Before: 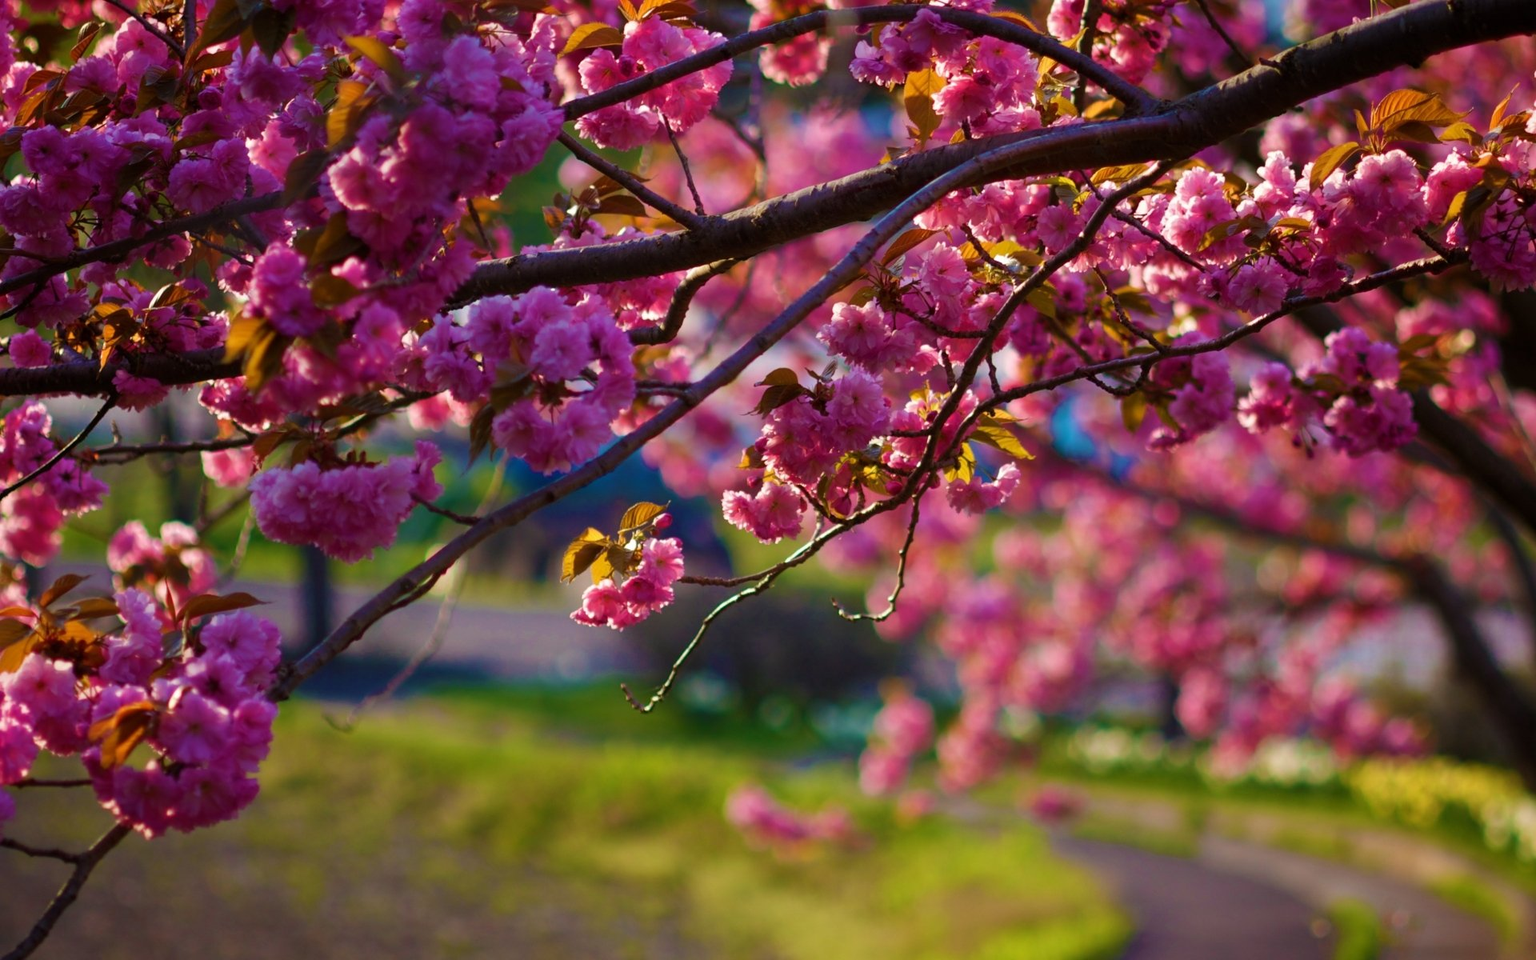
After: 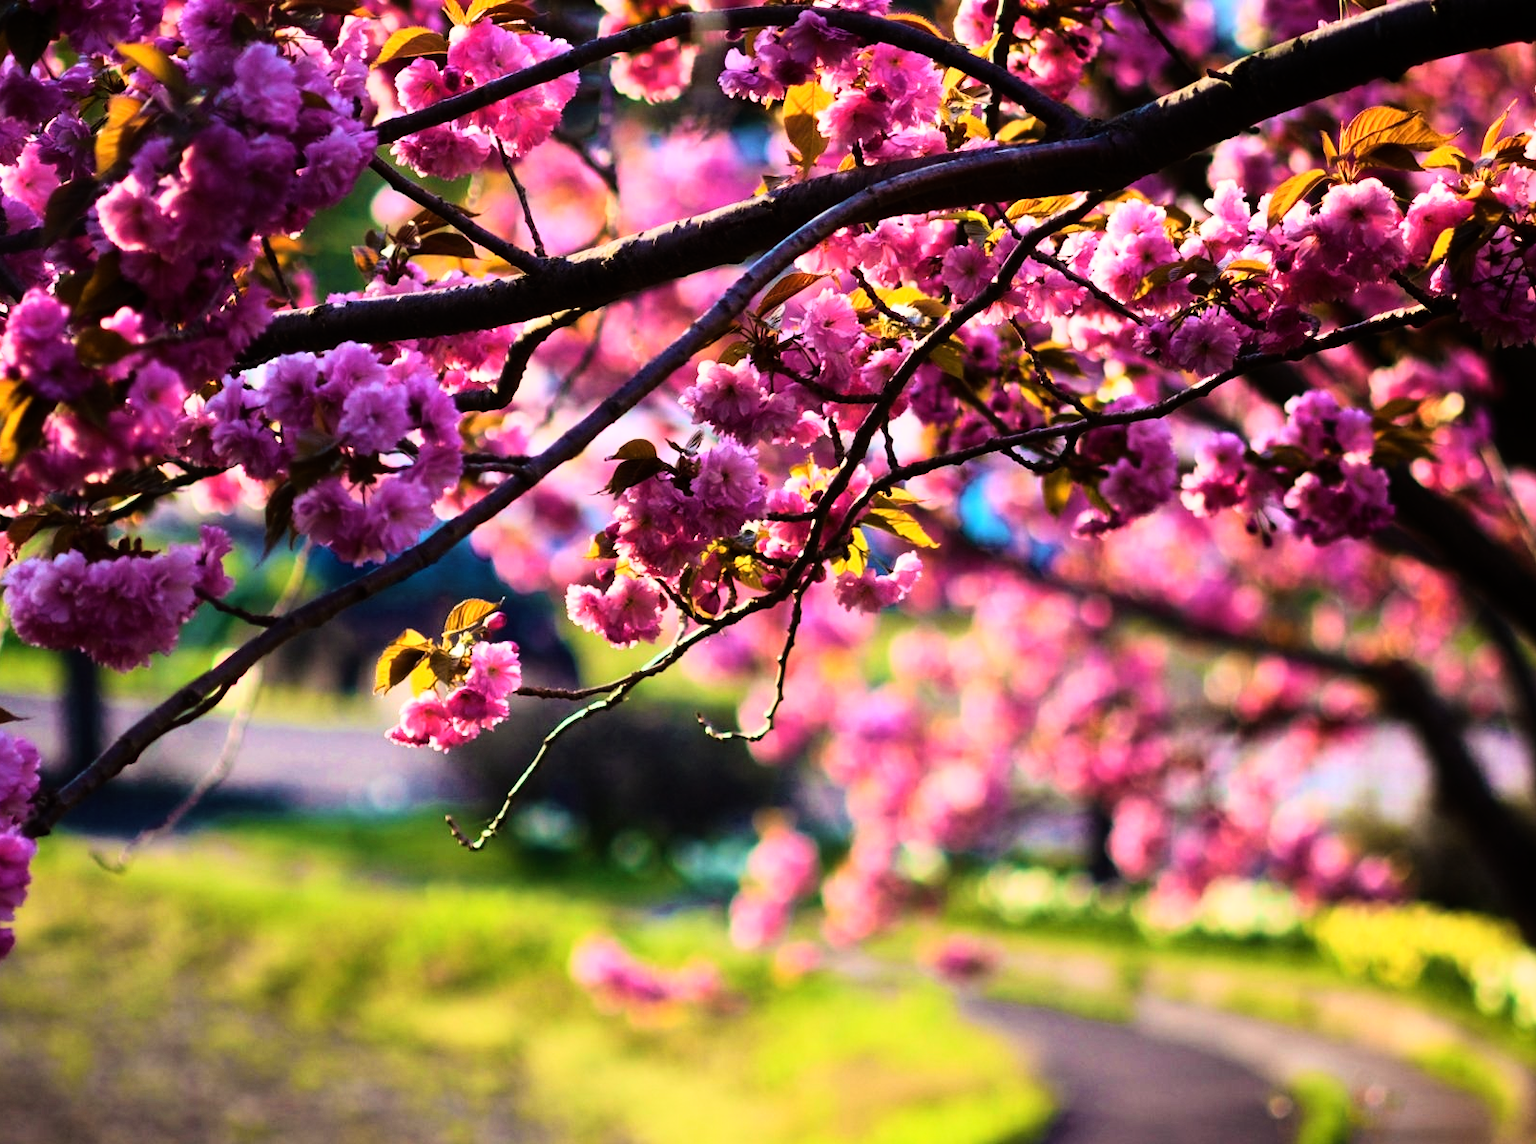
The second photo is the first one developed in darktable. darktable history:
white balance: emerald 1
crop: left 16.145%
rgb curve: curves: ch0 [(0, 0) (0.21, 0.15) (0.24, 0.21) (0.5, 0.75) (0.75, 0.96) (0.89, 0.99) (1, 1)]; ch1 [(0, 0.02) (0.21, 0.13) (0.25, 0.2) (0.5, 0.67) (0.75, 0.9) (0.89, 0.97) (1, 1)]; ch2 [(0, 0.02) (0.21, 0.13) (0.25, 0.2) (0.5, 0.67) (0.75, 0.9) (0.89, 0.97) (1, 1)], compensate middle gray true
